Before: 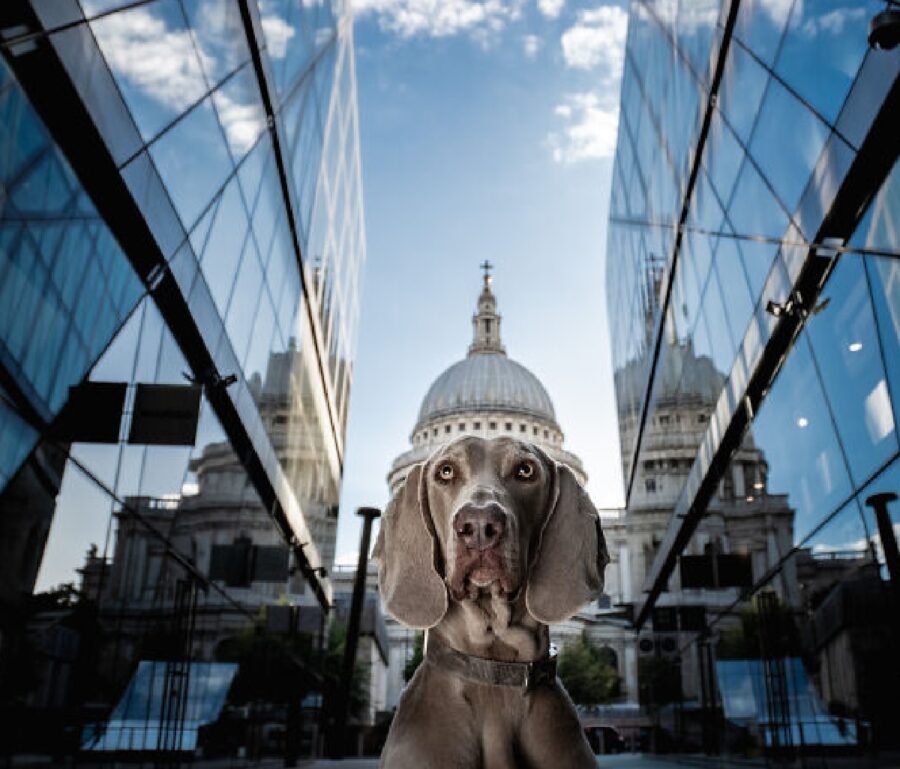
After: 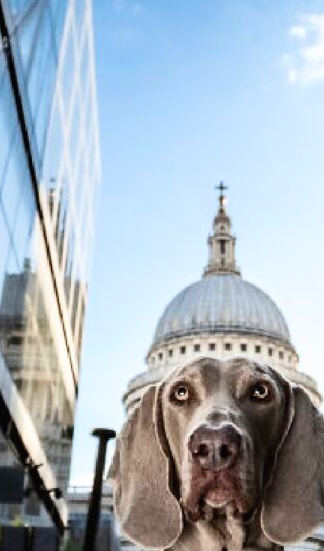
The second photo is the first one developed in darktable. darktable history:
contrast brightness saturation: contrast 0.229, brightness 0.11, saturation 0.292
crop and rotate: left 29.509%, top 10.278%, right 34.482%, bottom 17.948%
